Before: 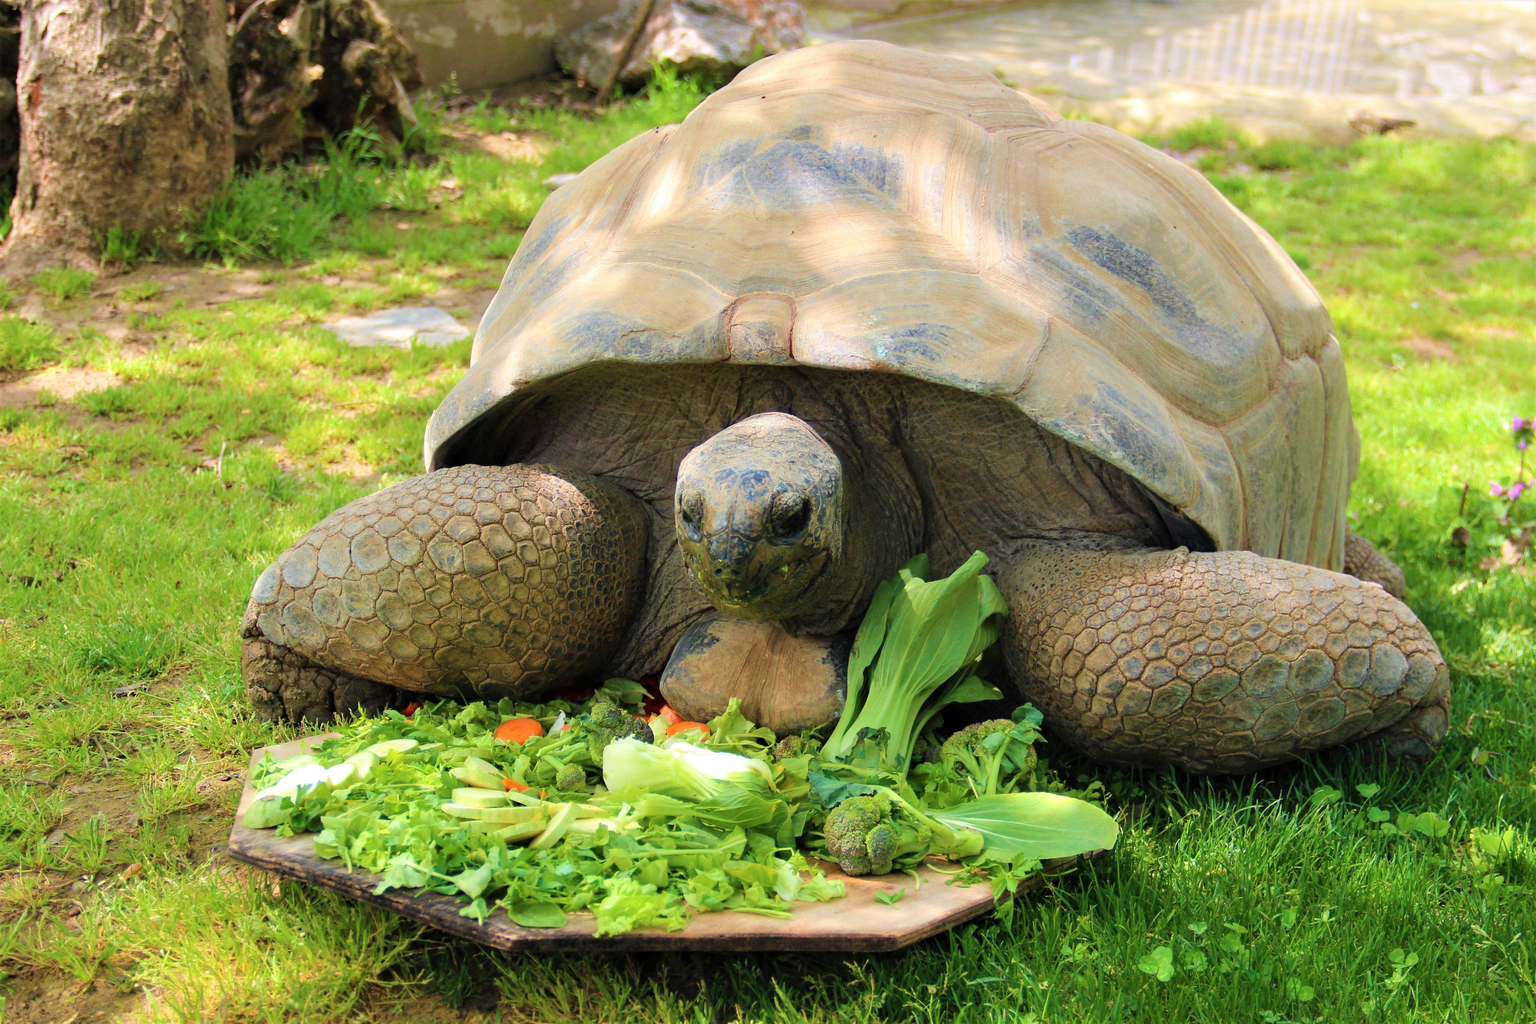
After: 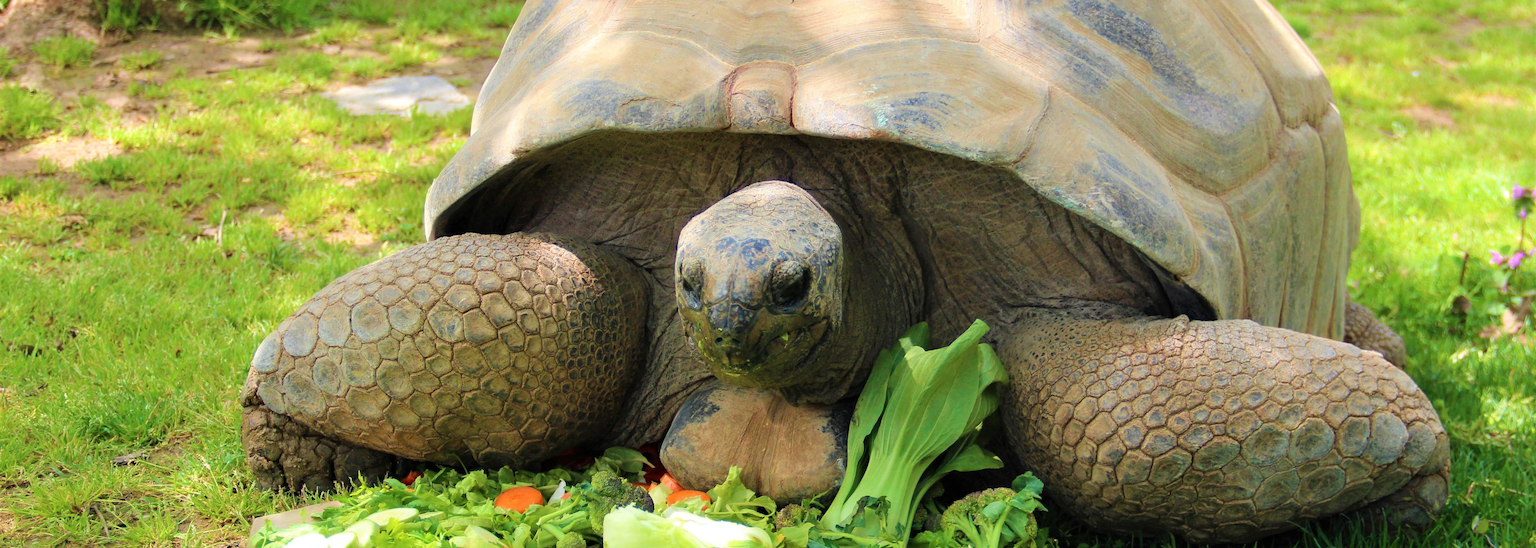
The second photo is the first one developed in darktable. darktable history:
crop and rotate: top 22.622%, bottom 23.756%
